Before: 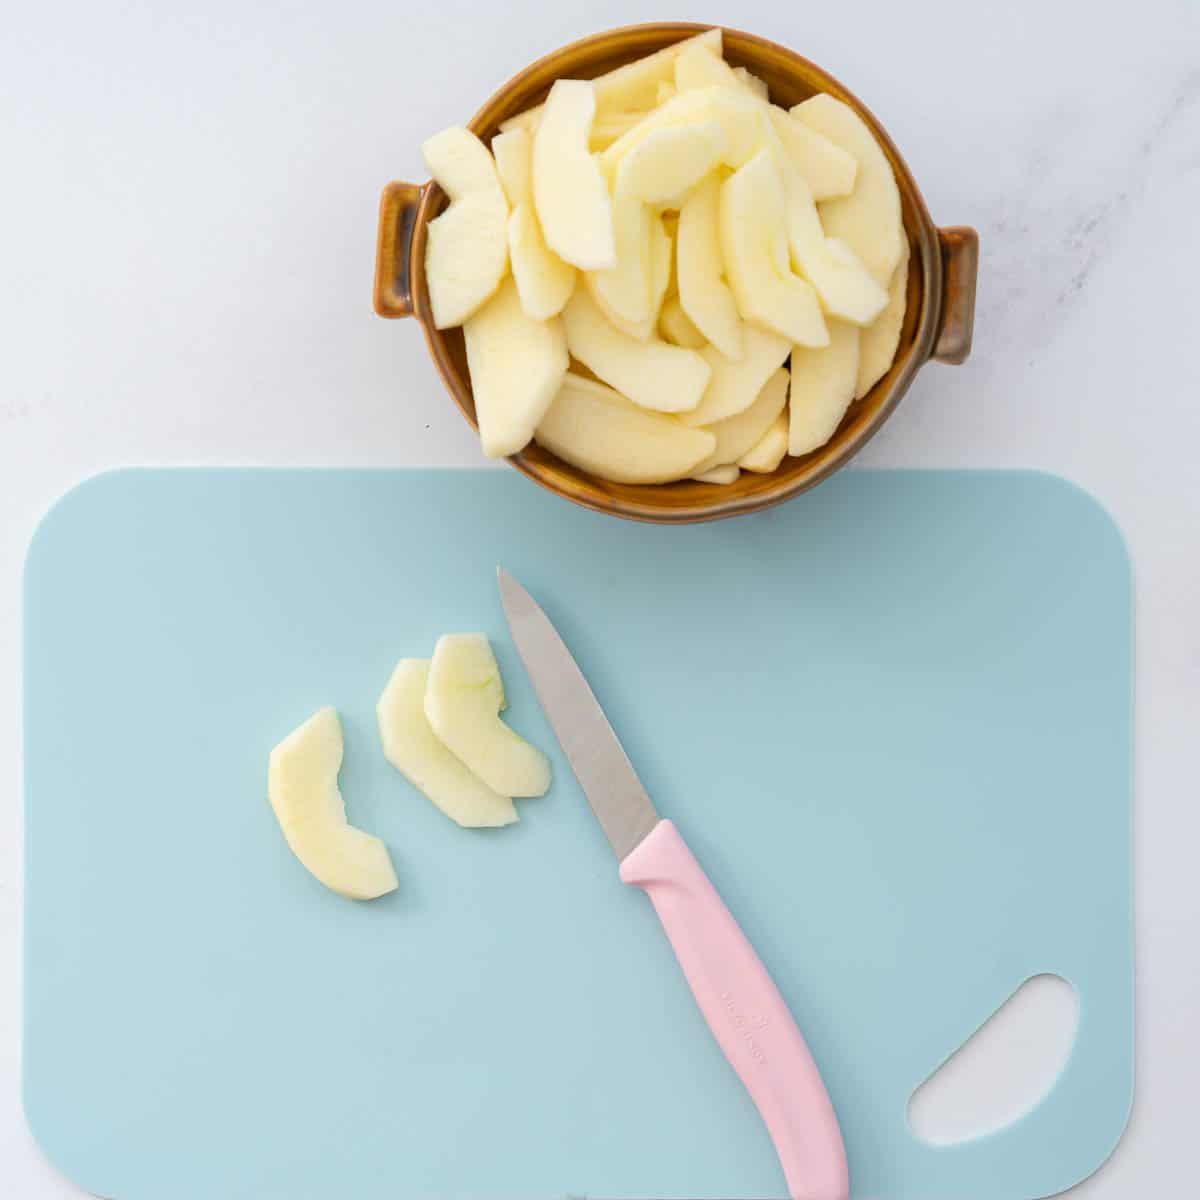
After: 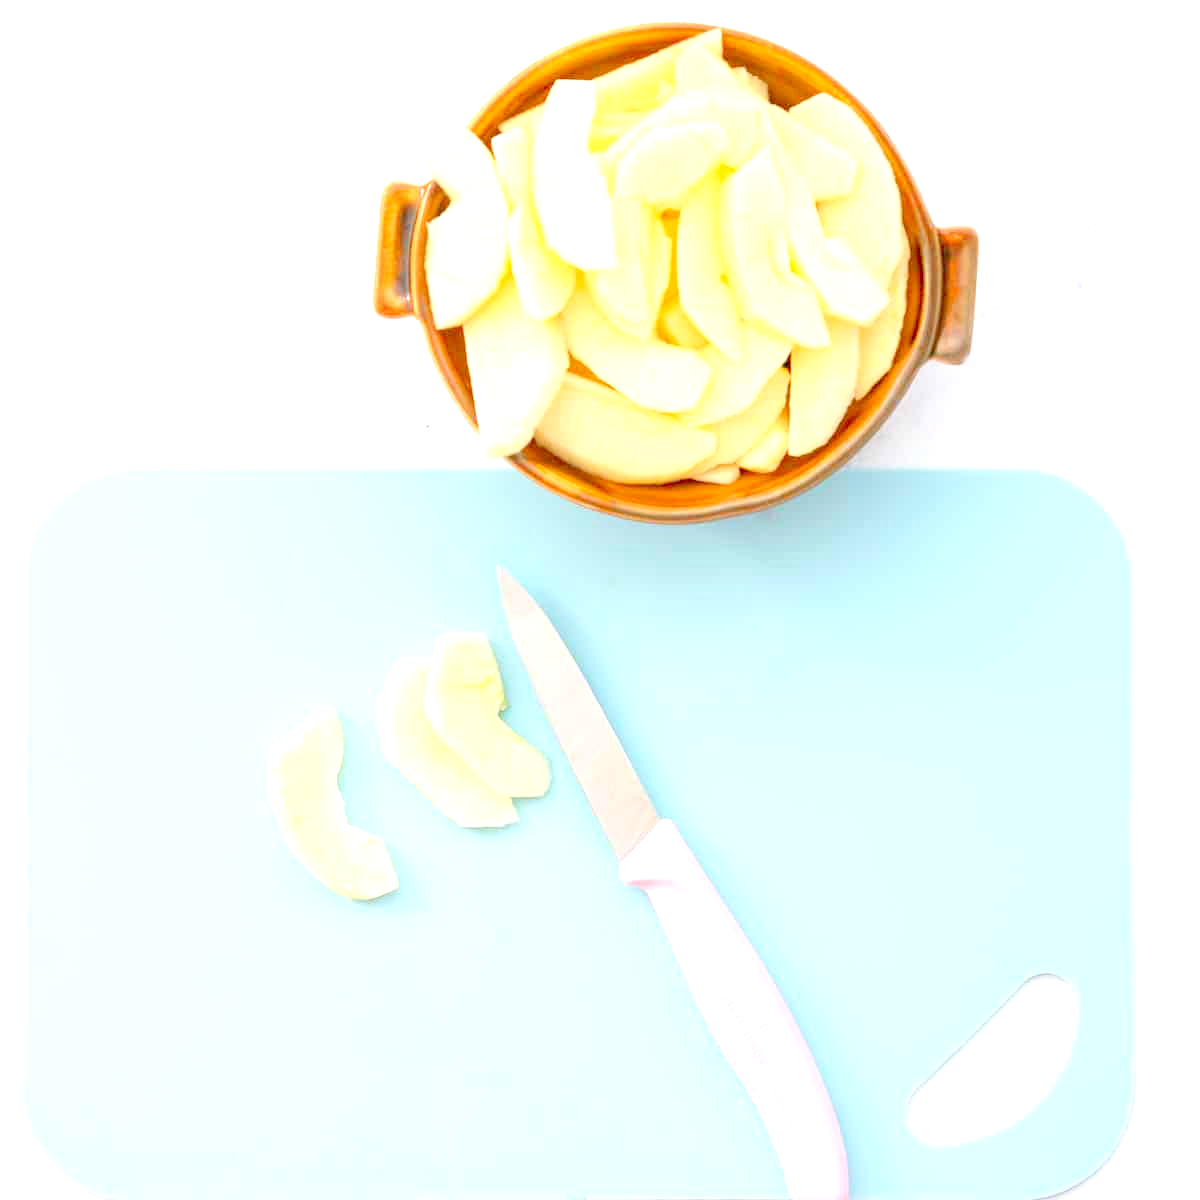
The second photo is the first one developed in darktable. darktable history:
exposure: exposure 0.426 EV, compensate highlight preservation false
levels: levels [0.008, 0.318, 0.836]
local contrast: on, module defaults
